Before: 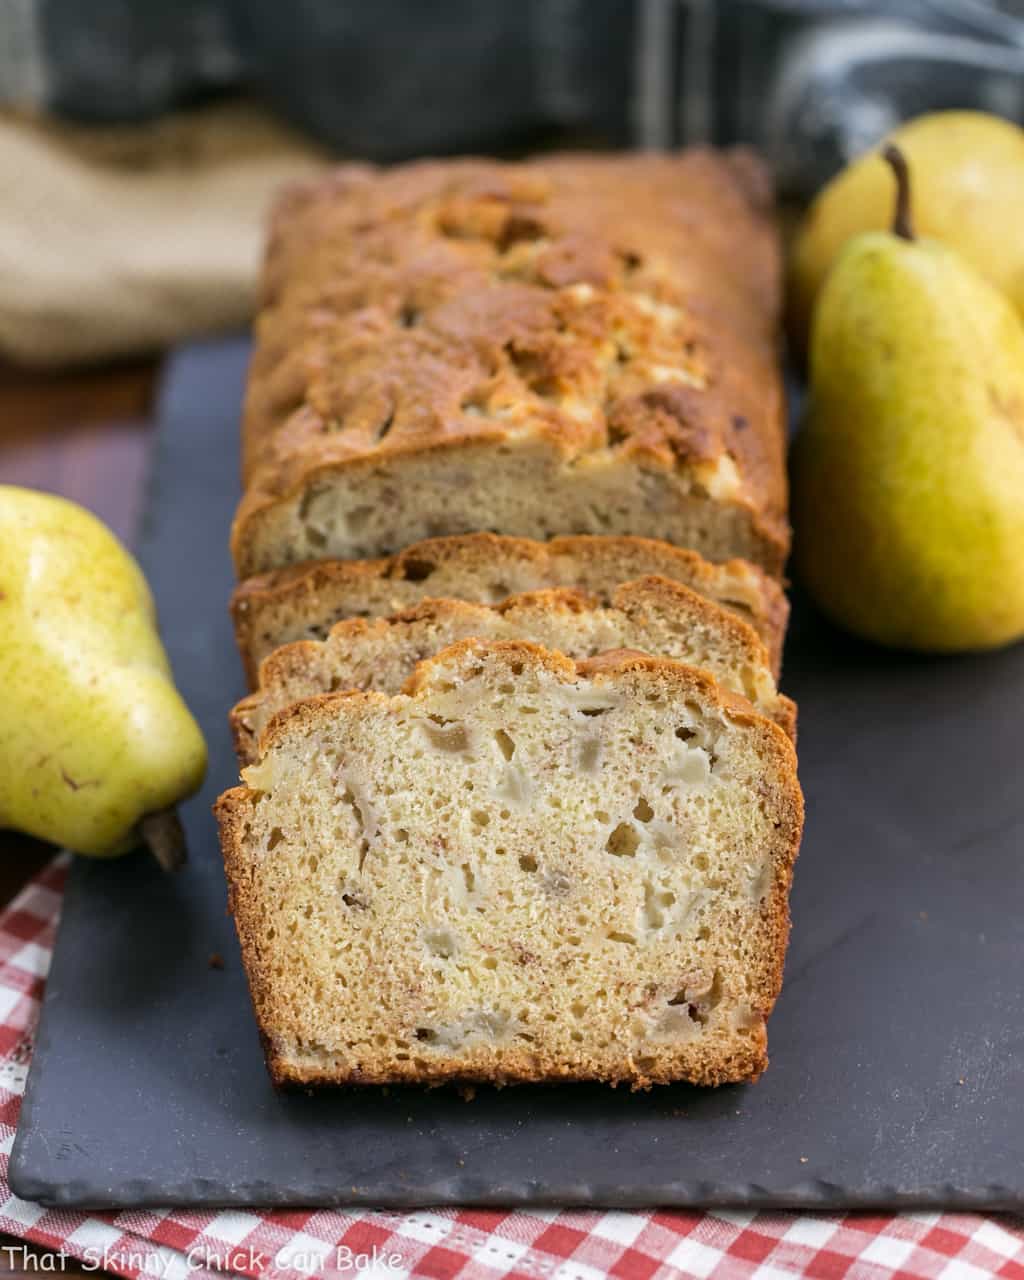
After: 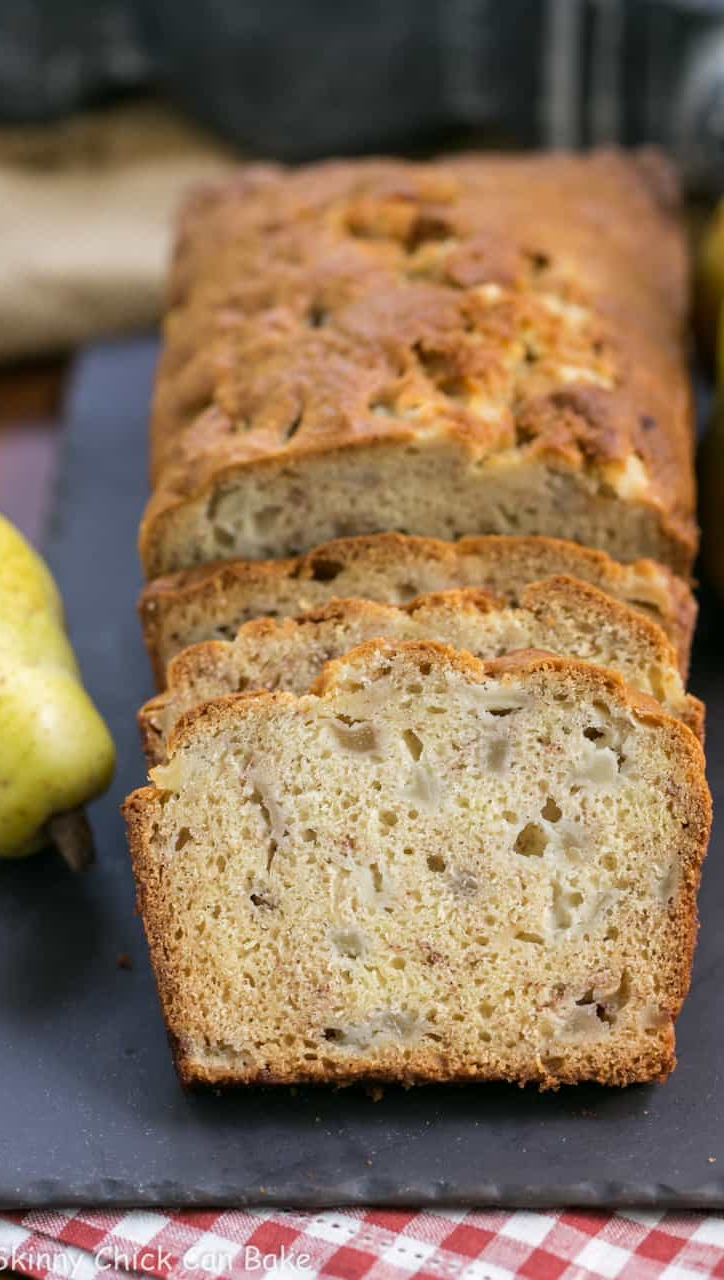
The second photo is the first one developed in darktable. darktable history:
crop and rotate: left 9.061%, right 20.142%
white balance: red 1, blue 1
